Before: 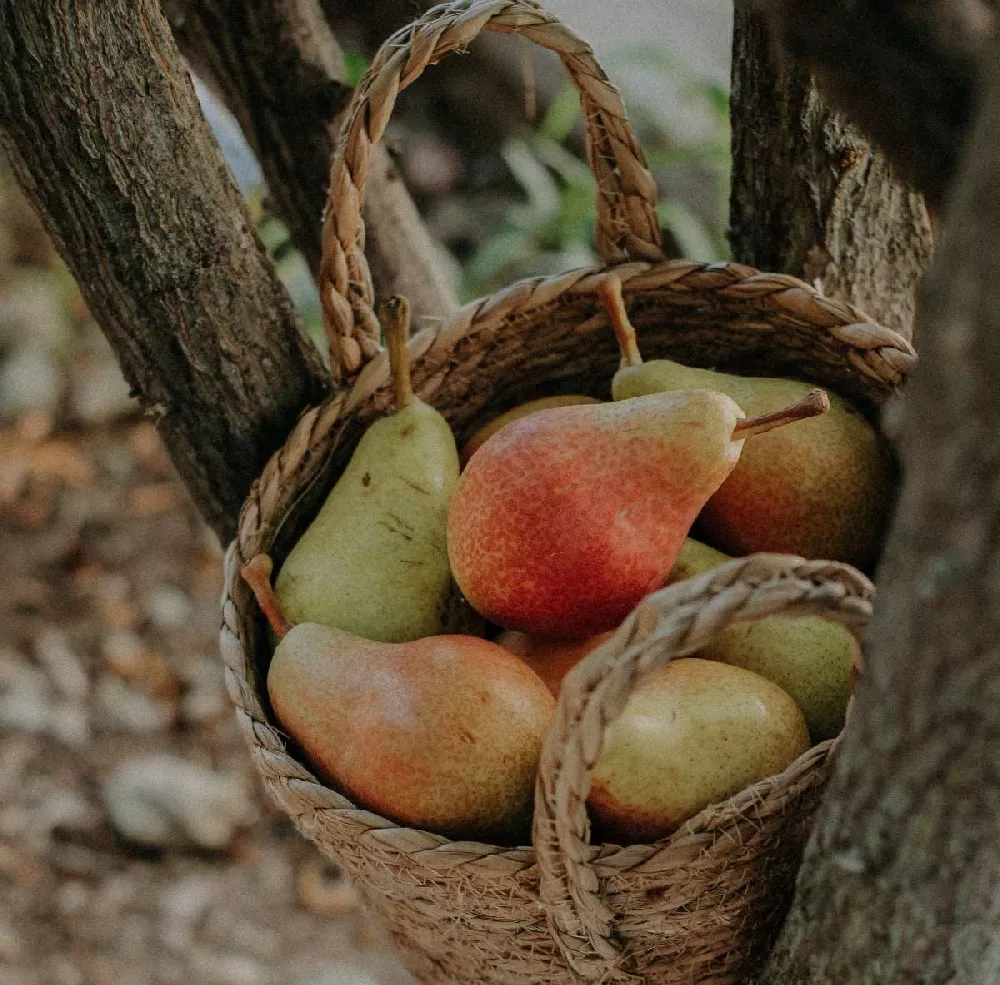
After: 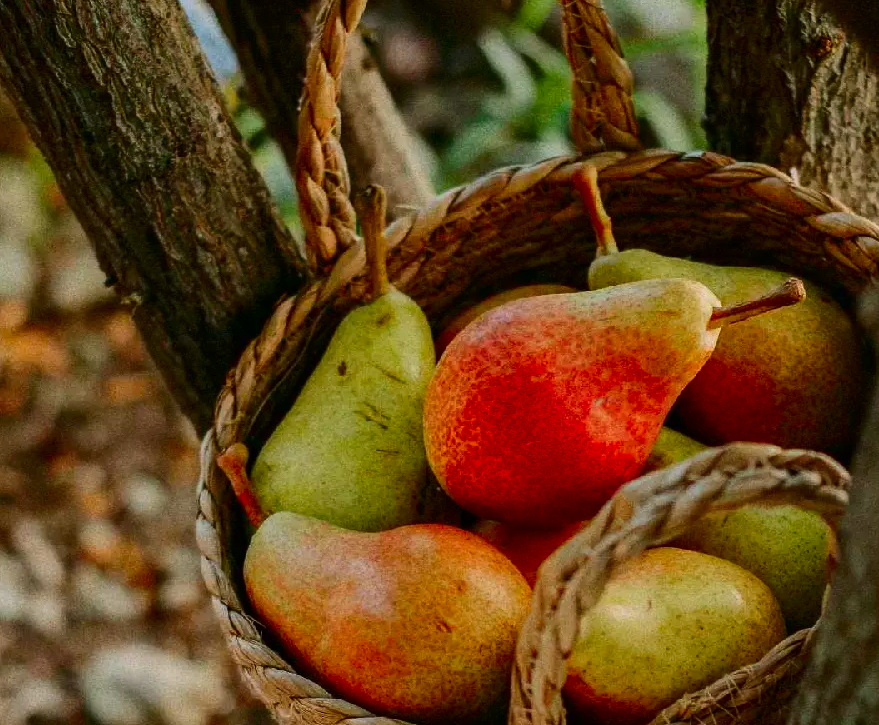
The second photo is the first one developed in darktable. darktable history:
crop and rotate: left 2.425%, top 11.305%, right 9.6%, bottom 15.08%
contrast brightness saturation: contrast 0.26, brightness 0.02, saturation 0.87
